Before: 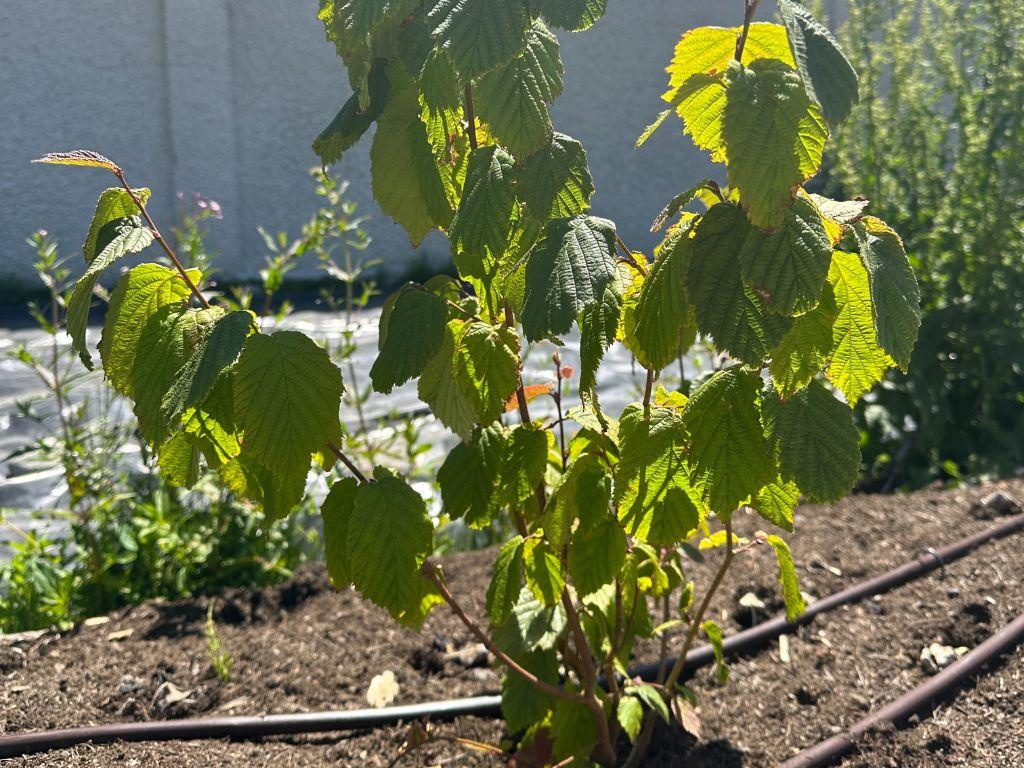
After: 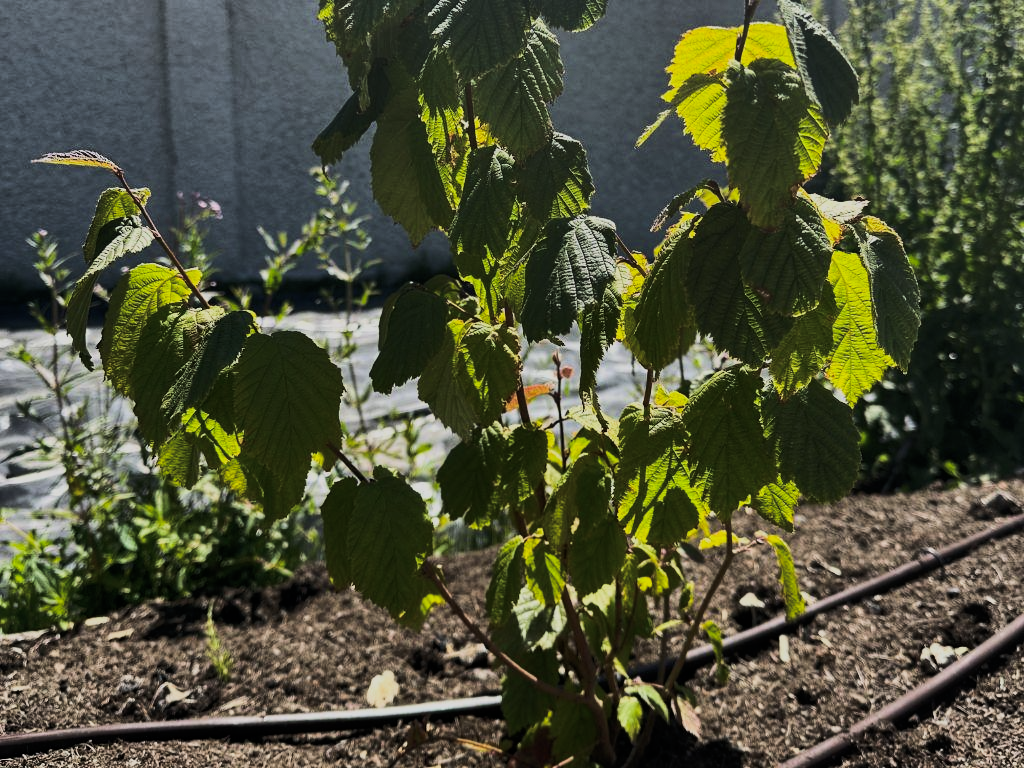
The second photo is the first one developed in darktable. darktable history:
color balance rgb: linear chroma grading › shadows -7.647%, linear chroma grading › global chroma 9.923%, perceptual saturation grading › global saturation 0.746%, perceptual brilliance grading › highlights 2.33%, perceptual brilliance grading › mid-tones -49.887%, perceptual brilliance grading › shadows -50.022%
tone equalizer: -7 EV 0.157 EV, -6 EV 0.639 EV, -5 EV 1.12 EV, -4 EV 1.35 EV, -3 EV 1.15 EV, -2 EV 0.6 EV, -1 EV 0.148 EV, smoothing diameter 24.79%, edges refinement/feathering 13.32, preserve details guided filter
filmic rgb: black relative exposure -7.65 EV, white relative exposure 4.56 EV, hardness 3.61, contrast 1.061
